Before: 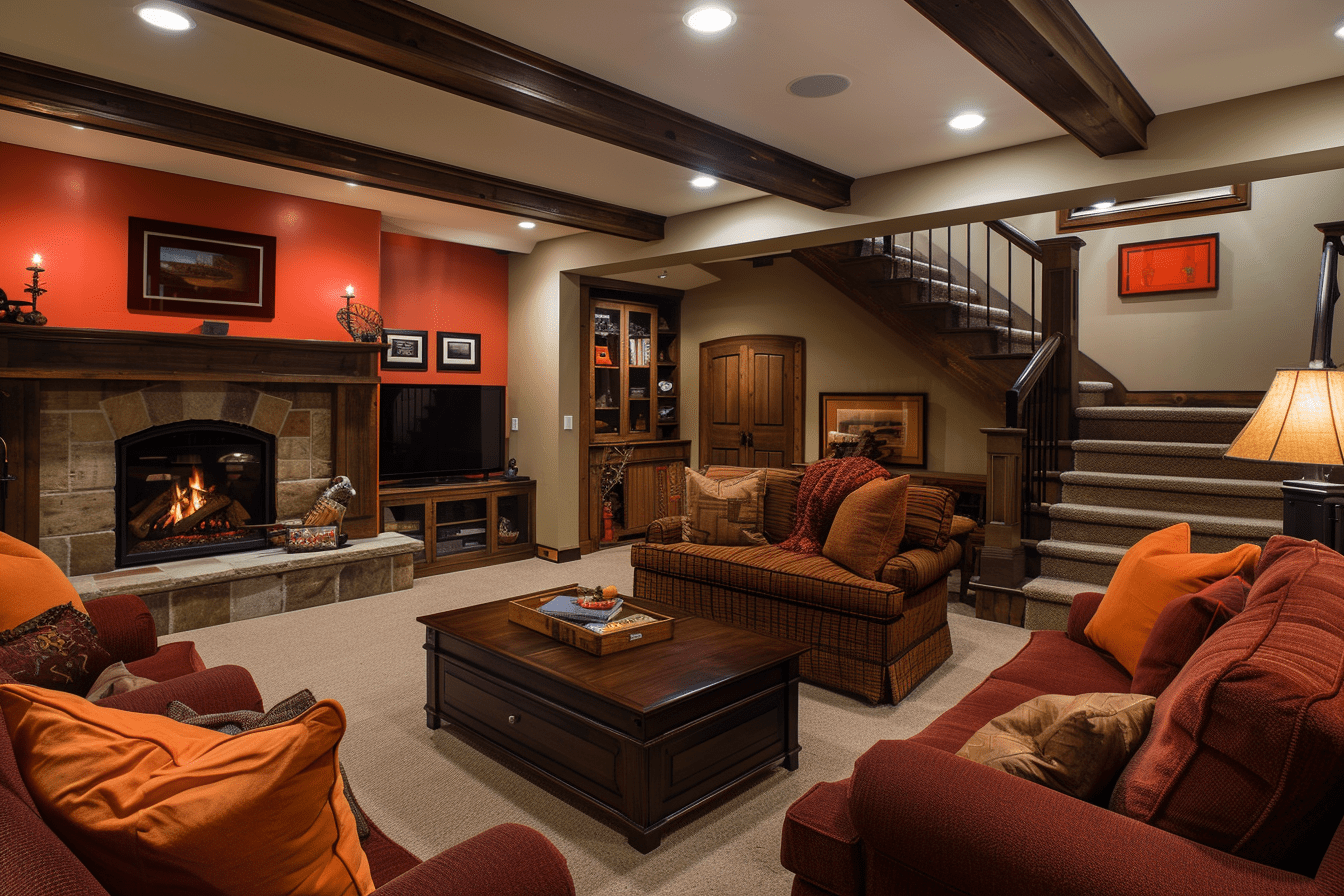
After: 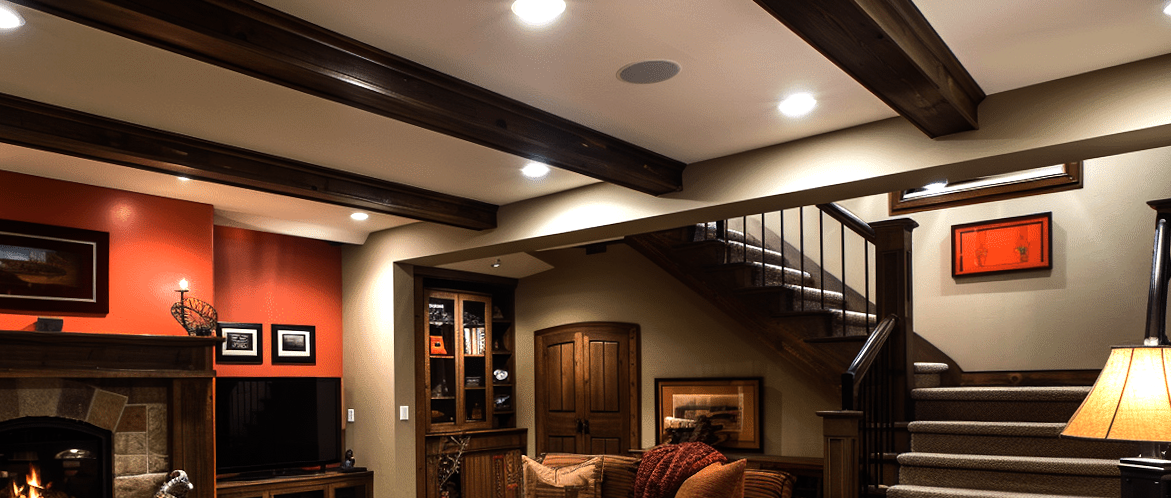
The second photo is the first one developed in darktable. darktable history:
crop and rotate: left 11.812%, bottom 42.776%
rotate and perspective: rotation -1°, crop left 0.011, crop right 0.989, crop top 0.025, crop bottom 0.975
tone equalizer: -8 EV -1.08 EV, -7 EV -1.01 EV, -6 EV -0.867 EV, -5 EV -0.578 EV, -3 EV 0.578 EV, -2 EV 0.867 EV, -1 EV 1.01 EV, +0 EV 1.08 EV, edges refinement/feathering 500, mask exposure compensation -1.57 EV, preserve details no
